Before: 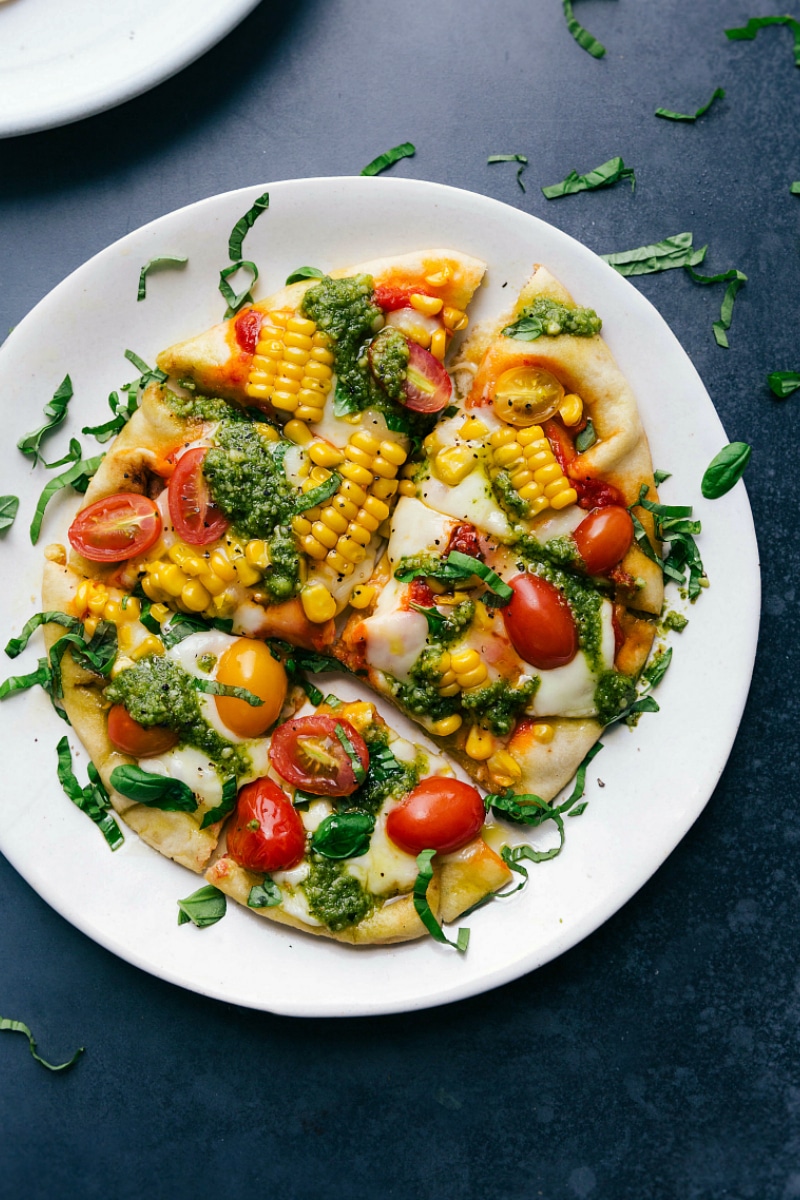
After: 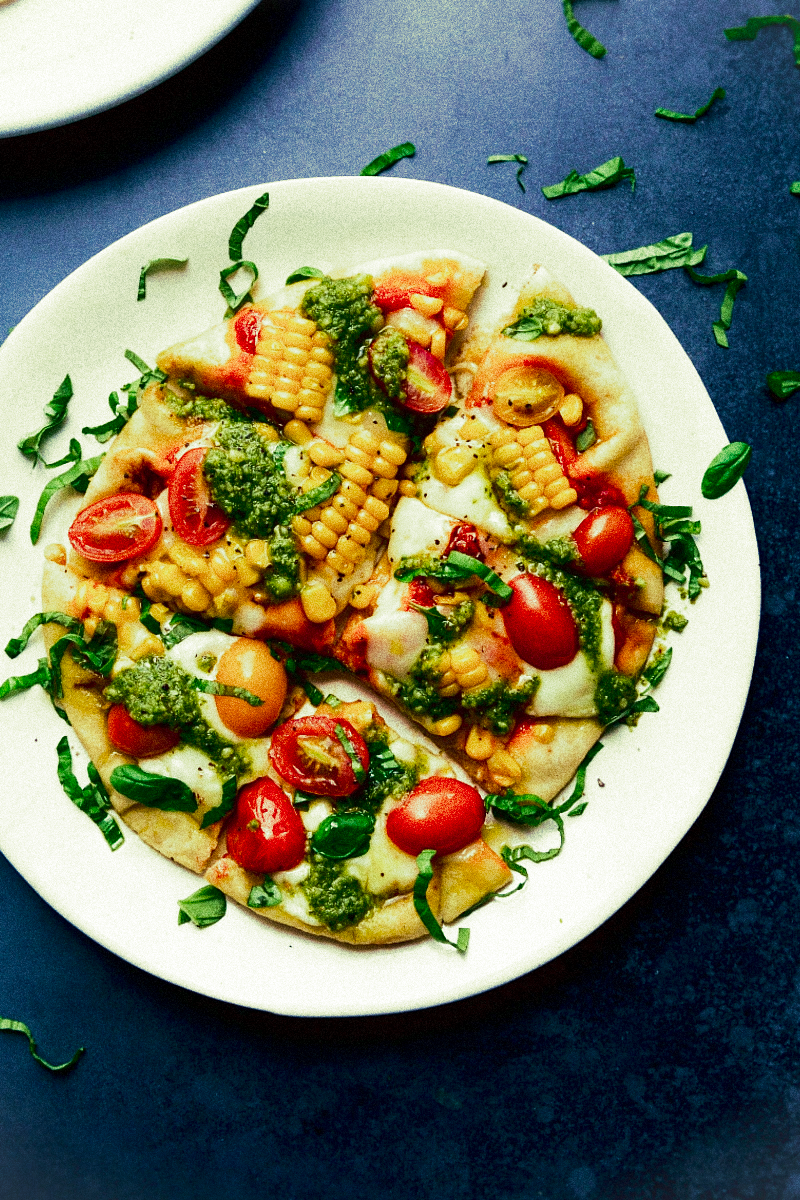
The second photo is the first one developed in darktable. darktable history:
grain: coarseness 14.49 ISO, strength 48.04%, mid-tones bias 35%
local contrast: mode bilateral grid, contrast 10, coarseness 25, detail 115%, midtone range 0.2
contrast brightness saturation: contrast 0.18, saturation 0.3
color correction: highlights a* -4.98, highlights b* -3.76, shadows a* 3.83, shadows b* 4.08
exposure: black level correction 0.009, exposure 0.014 EV, compensate highlight preservation false
velvia: strength 67.07%, mid-tones bias 0.972
vignetting: fall-off start 100%, brightness 0.05, saturation 0
split-toning: shadows › hue 290.82°, shadows › saturation 0.34, highlights › saturation 0.38, balance 0, compress 50%
